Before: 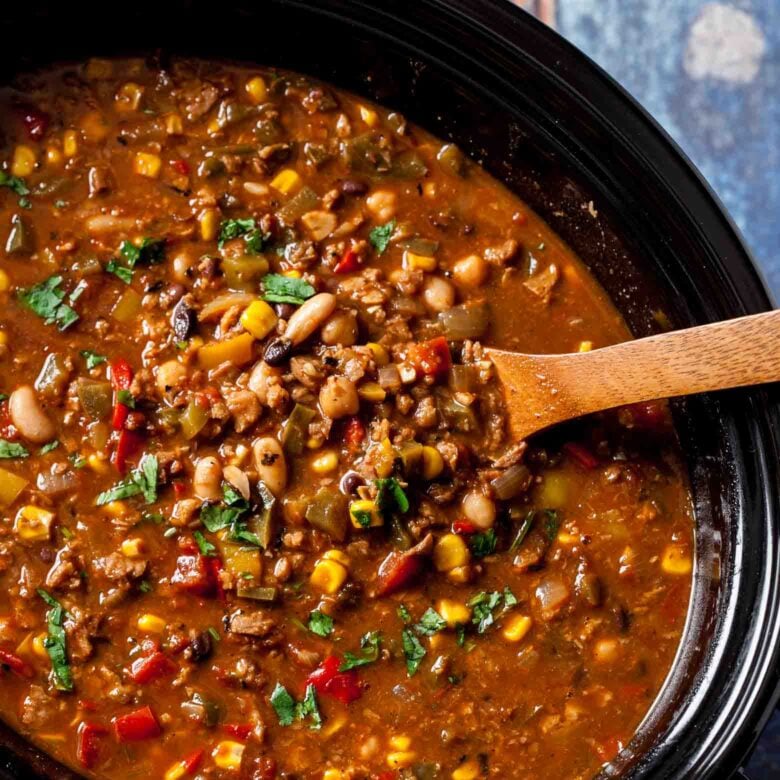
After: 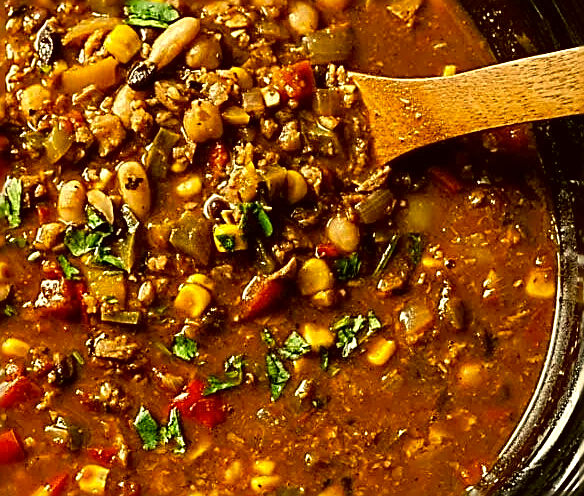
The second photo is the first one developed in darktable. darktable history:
crop and rotate: left 17.473%, top 35.459%, right 7.545%, bottom 0.838%
local contrast: mode bilateral grid, contrast 11, coarseness 25, detail 115%, midtone range 0.2
color correction: highlights a* 0.111, highlights b* 29.32, shadows a* -0.321, shadows b* 21.46
sharpen: amount 1.857
